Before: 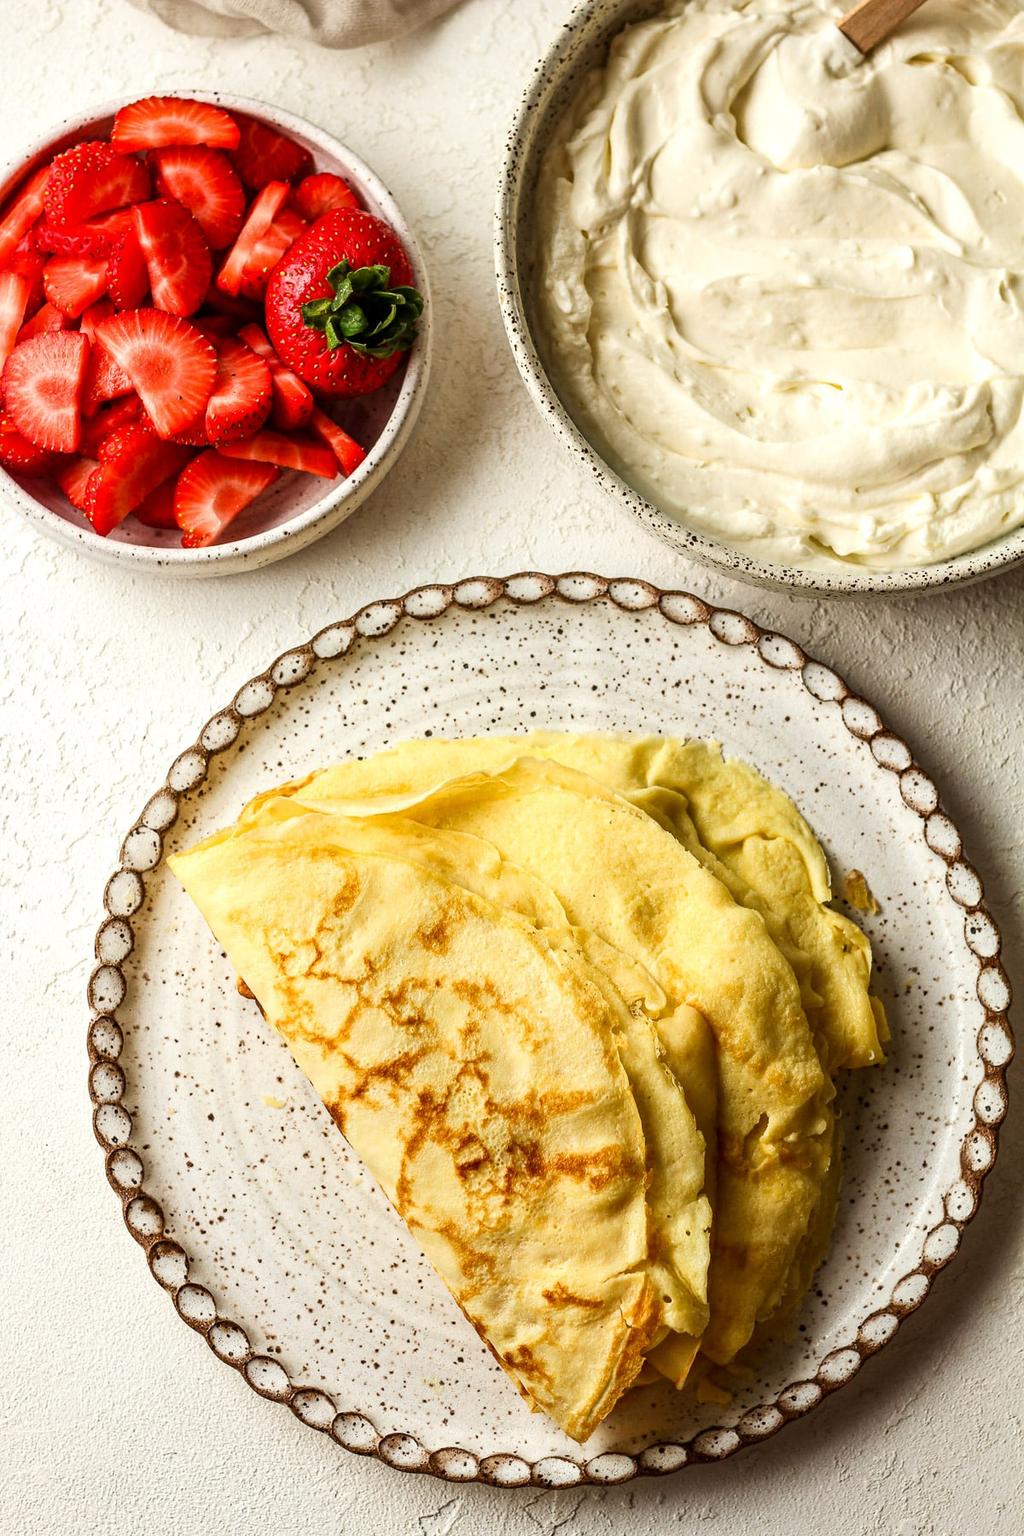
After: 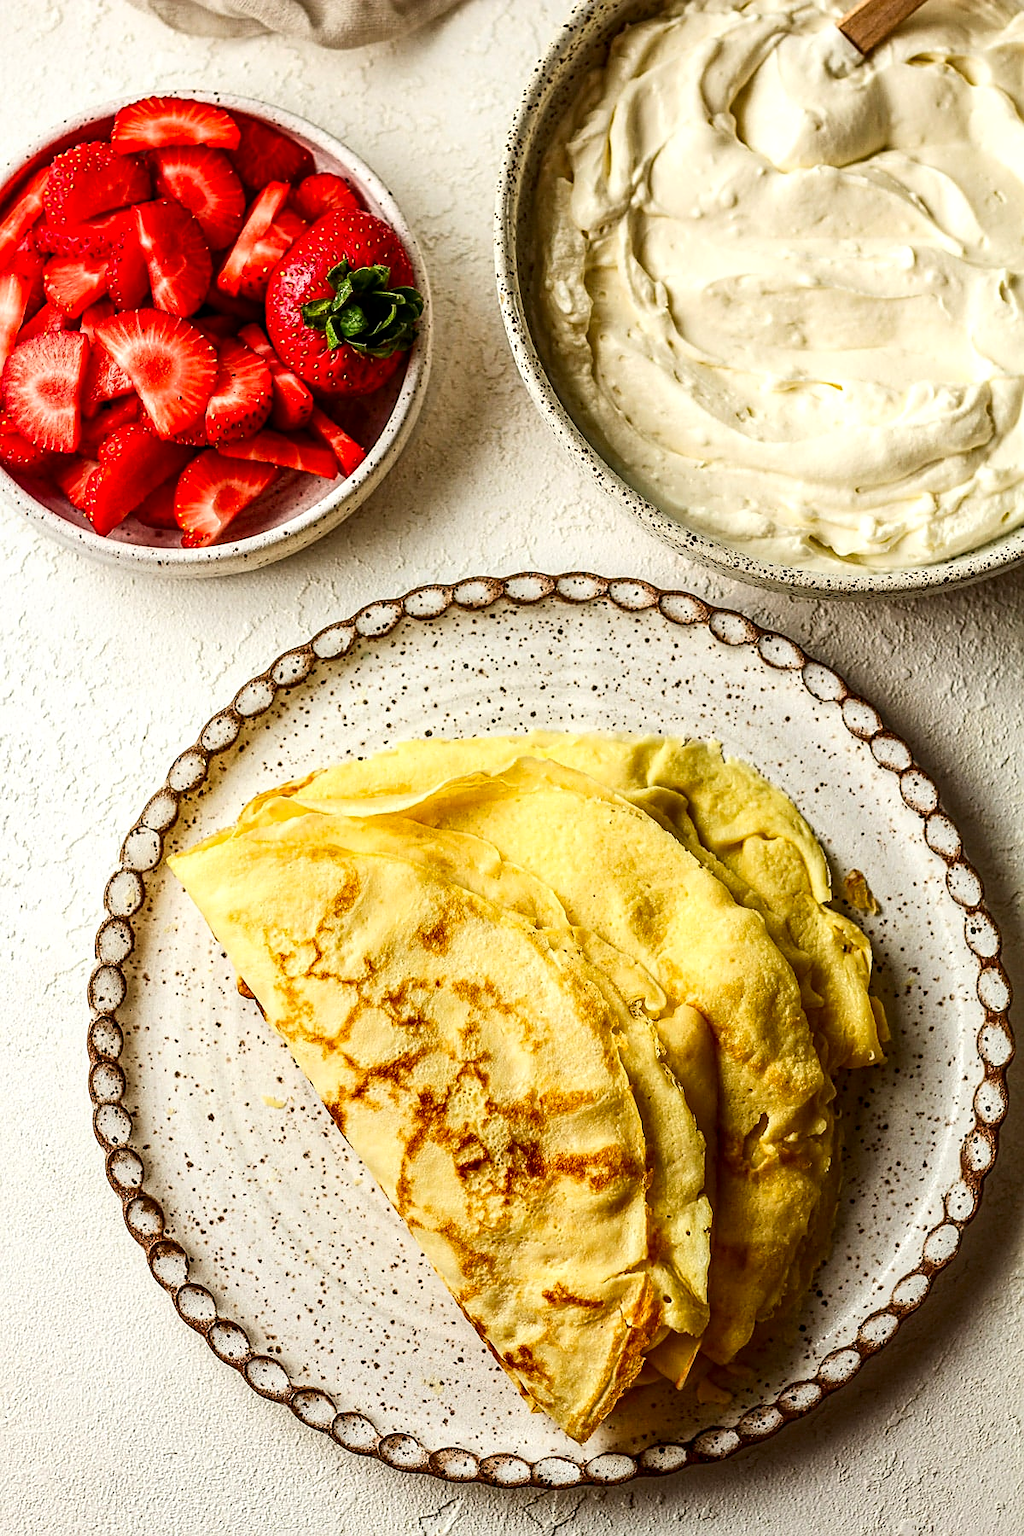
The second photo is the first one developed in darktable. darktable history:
sharpen: on, module defaults
contrast brightness saturation: contrast 0.13, brightness -0.05, saturation 0.16
local contrast: on, module defaults
